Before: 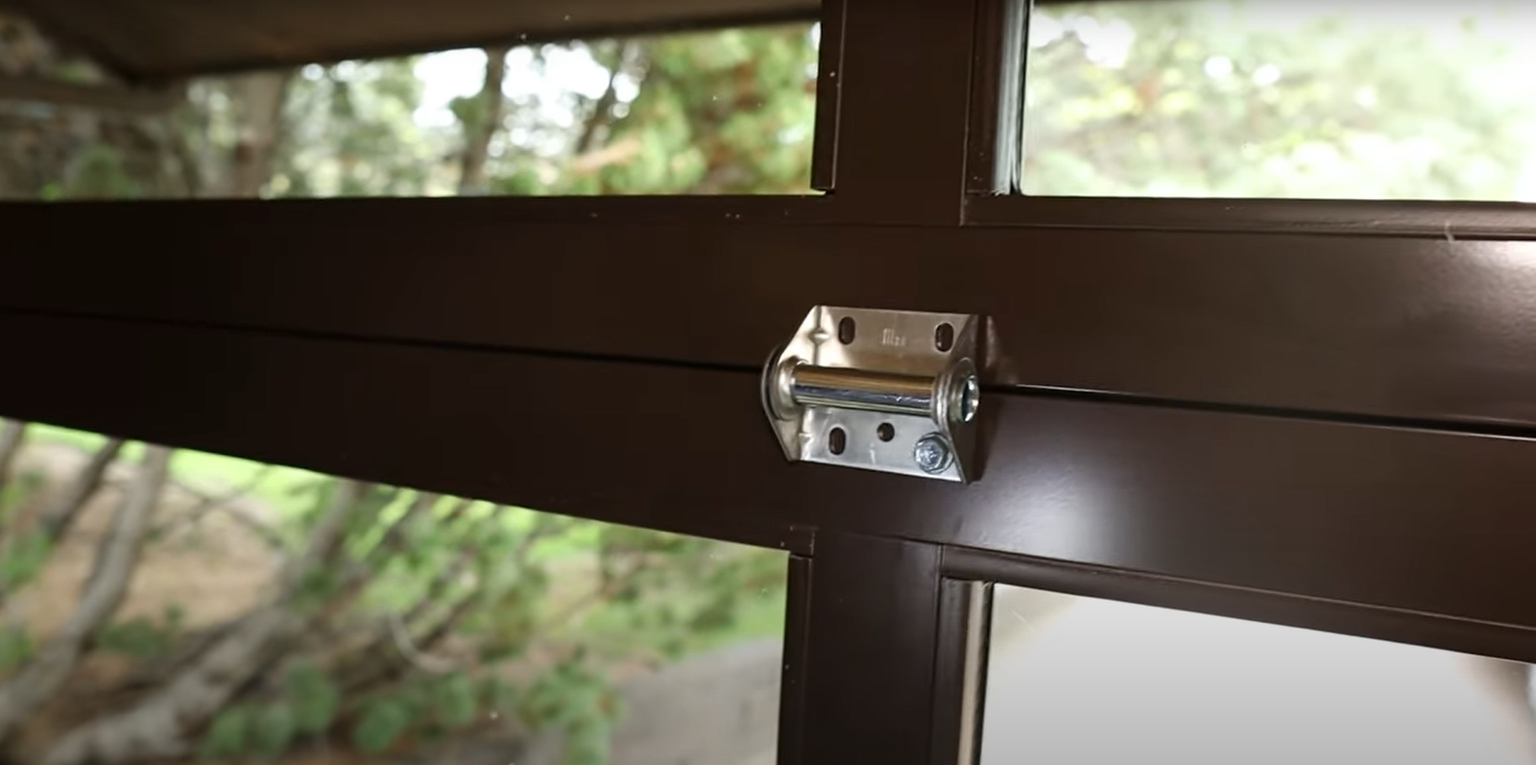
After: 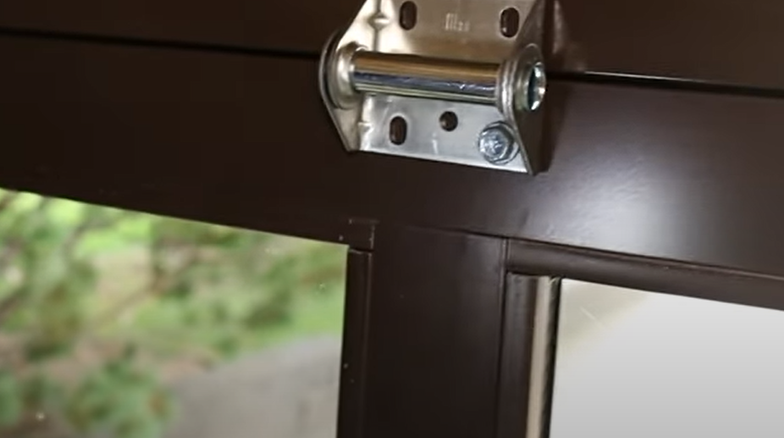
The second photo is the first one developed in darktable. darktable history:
crop: left 29.681%, top 41.28%, right 20.755%, bottom 3.468%
